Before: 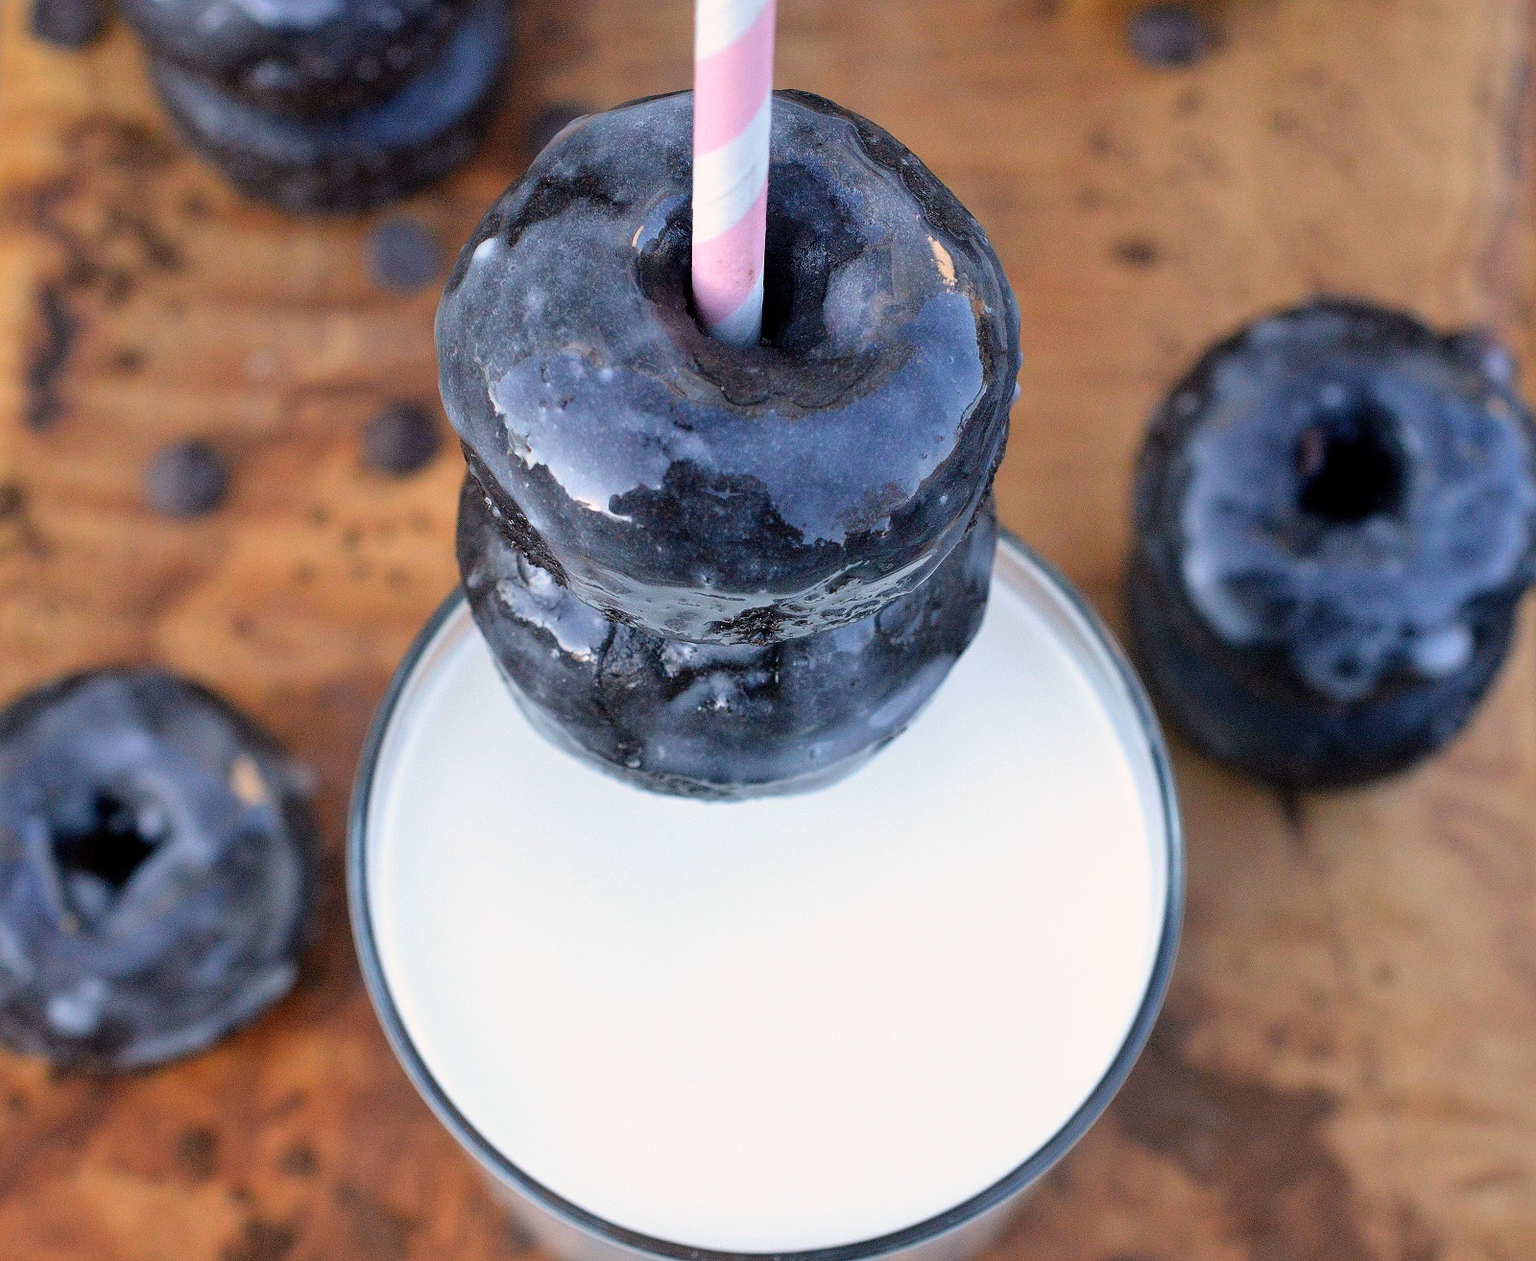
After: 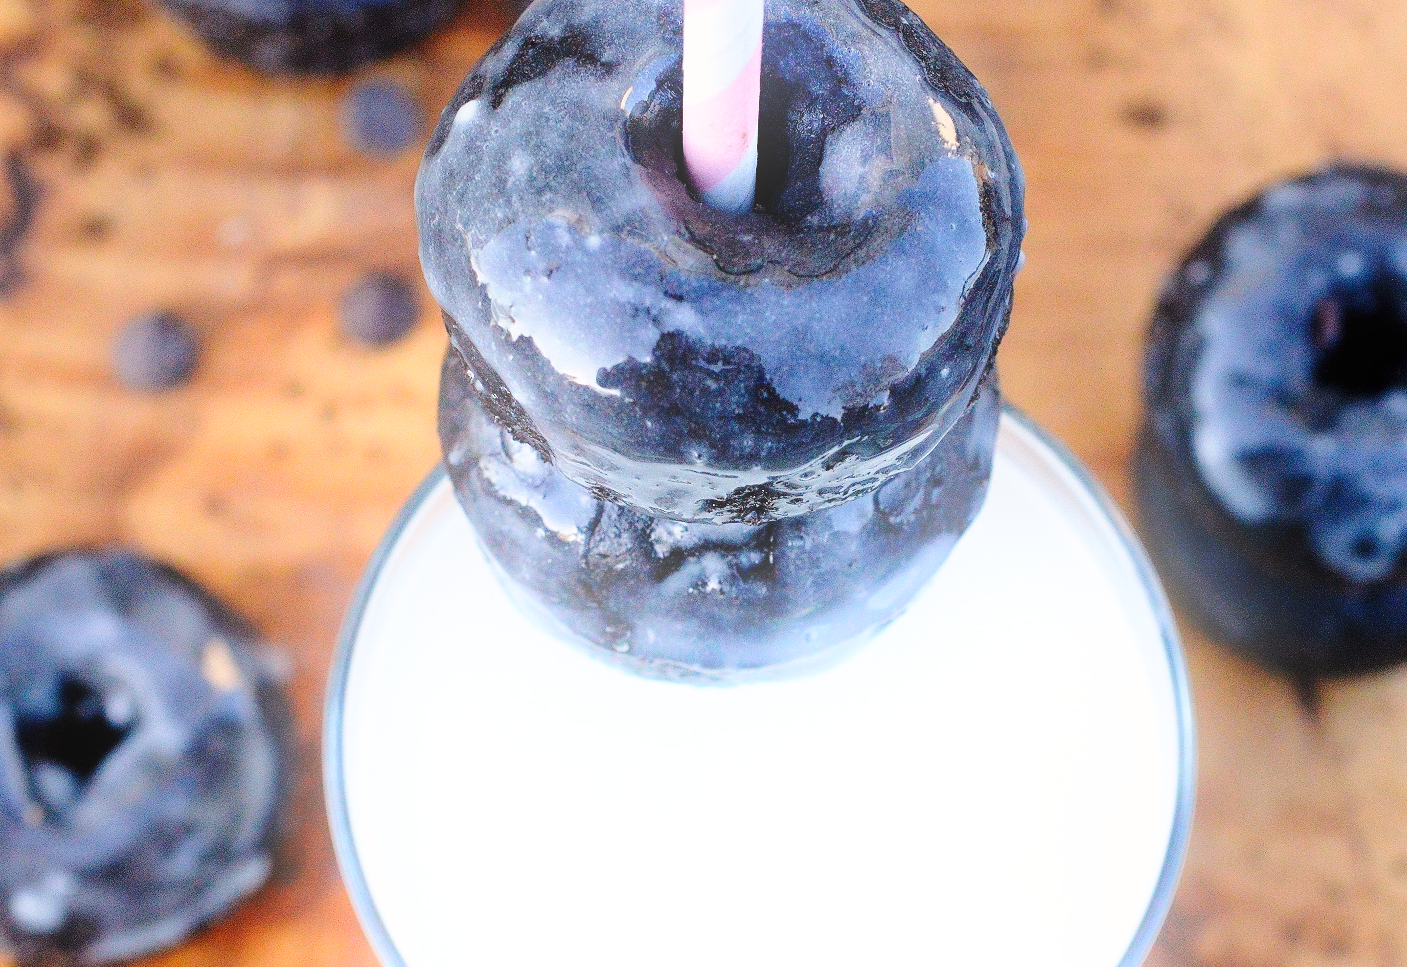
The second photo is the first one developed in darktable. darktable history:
exposure: exposure -0.048 EV, compensate highlight preservation false
base curve: curves: ch0 [(0, 0) (0.028, 0.03) (0.121, 0.232) (0.46, 0.748) (0.859, 0.968) (1, 1)], preserve colors none
bloom: on, module defaults
crop and rotate: left 2.425%, top 11.305%, right 9.6%, bottom 15.08%
